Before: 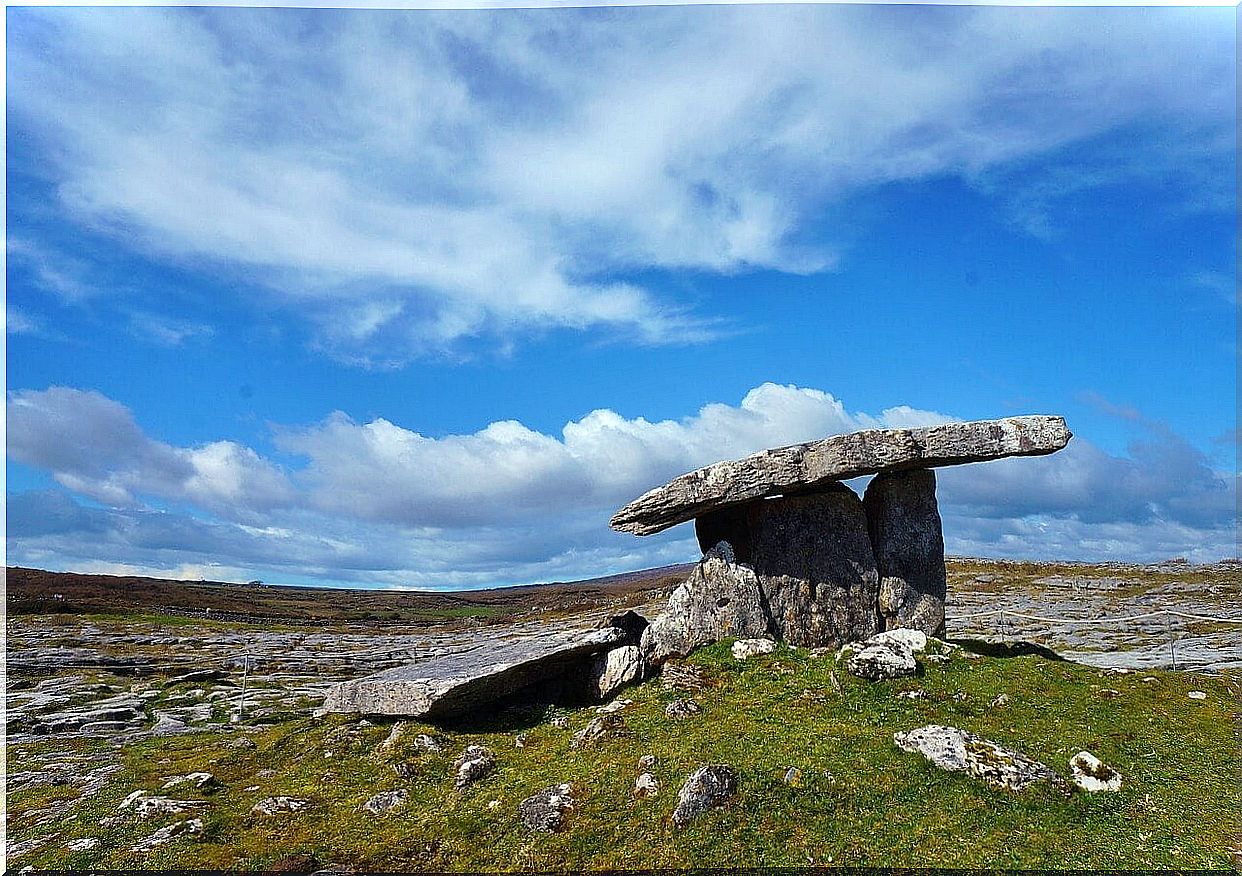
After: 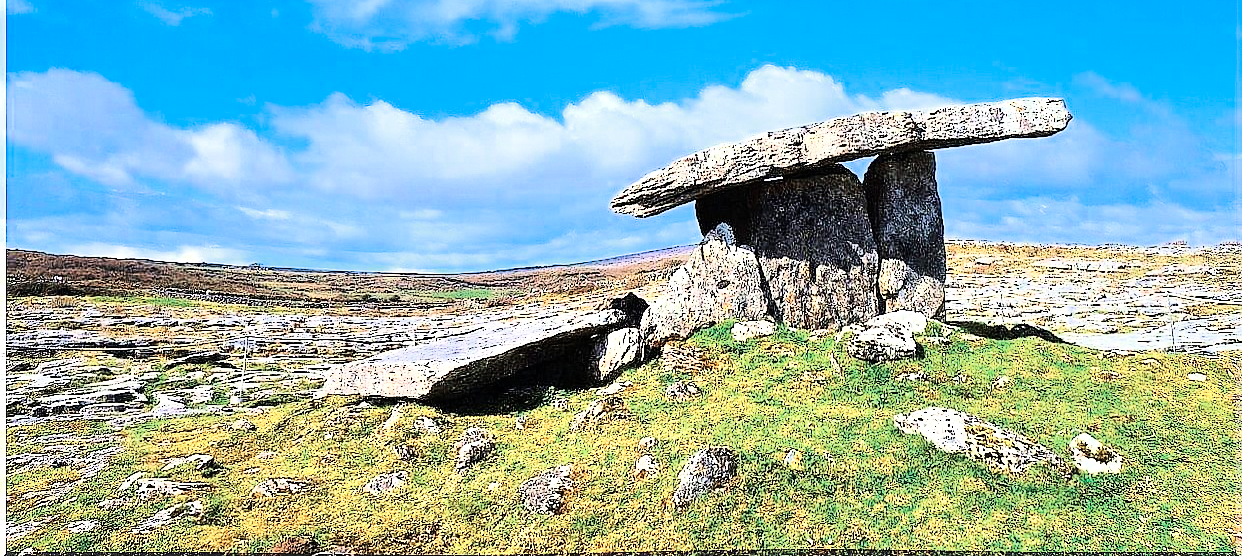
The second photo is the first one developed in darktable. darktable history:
rgb curve: curves: ch0 [(0, 0) (0.21, 0.15) (0.24, 0.21) (0.5, 0.75) (0.75, 0.96) (0.89, 0.99) (1, 1)]; ch1 [(0, 0.02) (0.21, 0.13) (0.25, 0.2) (0.5, 0.67) (0.75, 0.9) (0.89, 0.97) (1, 1)]; ch2 [(0, 0.02) (0.21, 0.13) (0.25, 0.2) (0.5, 0.67) (0.75, 0.9) (0.89, 0.97) (1, 1)], compensate middle gray true
crop and rotate: top 36.435%
exposure: black level correction 0, exposure 1.625 EV, compensate exposure bias true, compensate highlight preservation false
color zones: curves: ch0 [(0, 0.5) (0.125, 0.4) (0.25, 0.5) (0.375, 0.4) (0.5, 0.4) (0.625, 0.35) (0.75, 0.35) (0.875, 0.5)]; ch1 [(0, 0.35) (0.125, 0.45) (0.25, 0.35) (0.375, 0.35) (0.5, 0.35) (0.625, 0.35) (0.75, 0.45) (0.875, 0.35)]; ch2 [(0, 0.6) (0.125, 0.5) (0.25, 0.5) (0.375, 0.6) (0.5, 0.6) (0.625, 0.5) (0.75, 0.5) (0.875, 0.5)]
